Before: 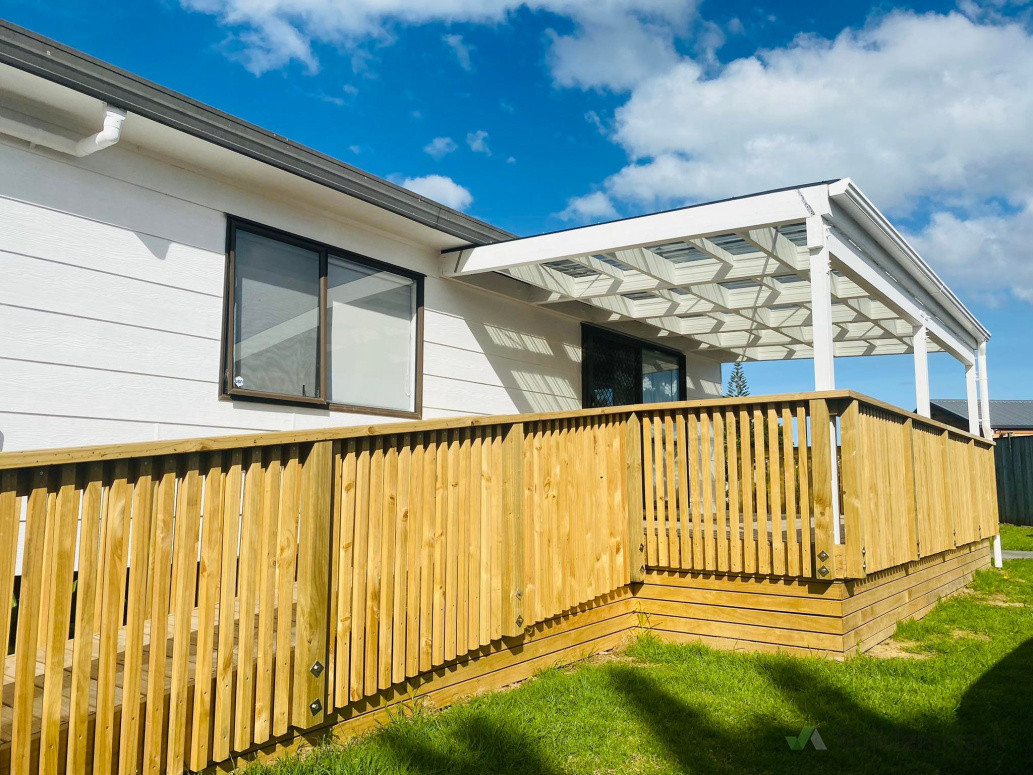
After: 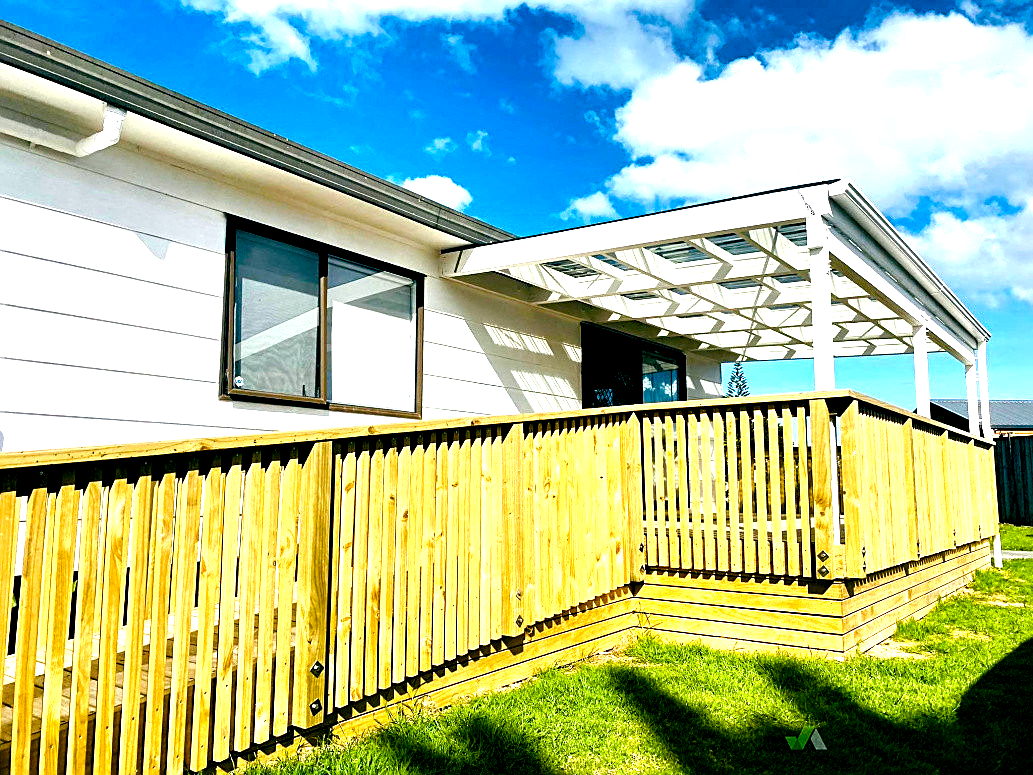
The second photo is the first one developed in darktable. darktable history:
exposure: black level correction 0, exposure 0.693 EV, compensate highlight preservation false
color balance rgb: global offset › luminance -0.335%, global offset › chroma 0.112%, global offset › hue 163.5°, perceptual saturation grading › global saturation 20%, perceptual saturation grading › highlights -25.05%, perceptual saturation grading › shadows 49.349%, perceptual brilliance grading › highlights 7.313%, perceptual brilliance grading › mid-tones 3.955%, perceptual brilliance grading › shadows 2.383%, global vibrance 20%
contrast equalizer: octaves 7, y [[0.6 ×6], [0.55 ×6], [0 ×6], [0 ×6], [0 ×6]]
sharpen: amount 0.482
